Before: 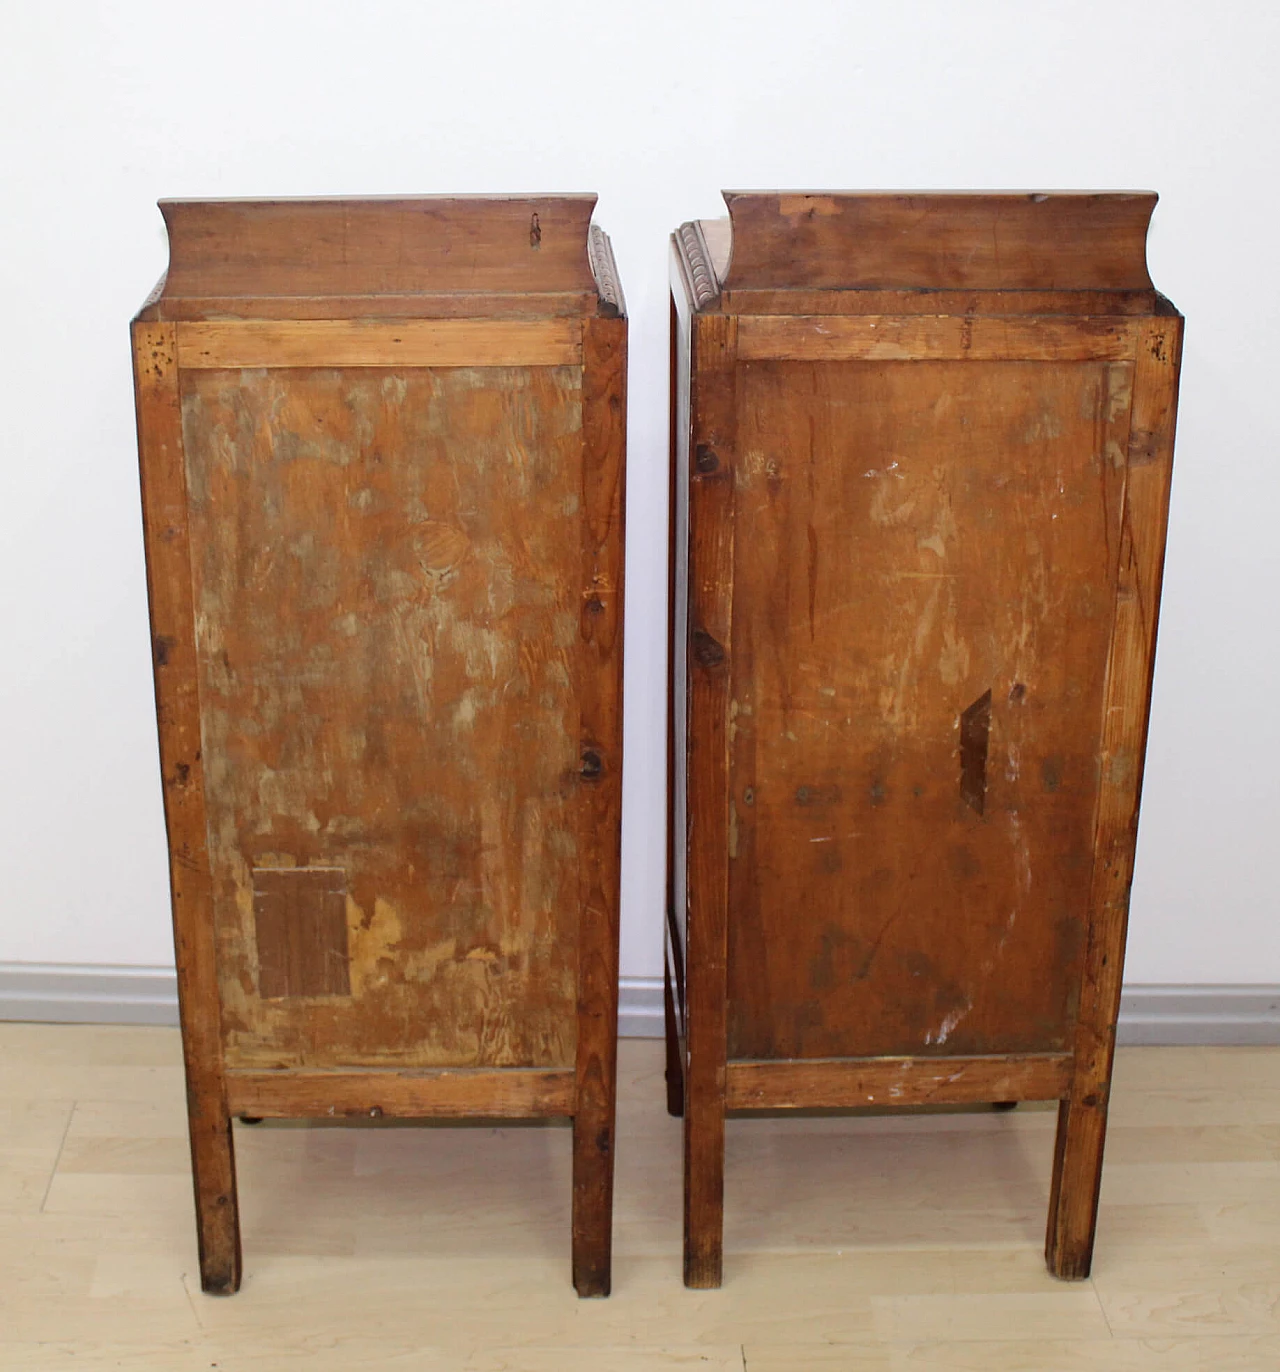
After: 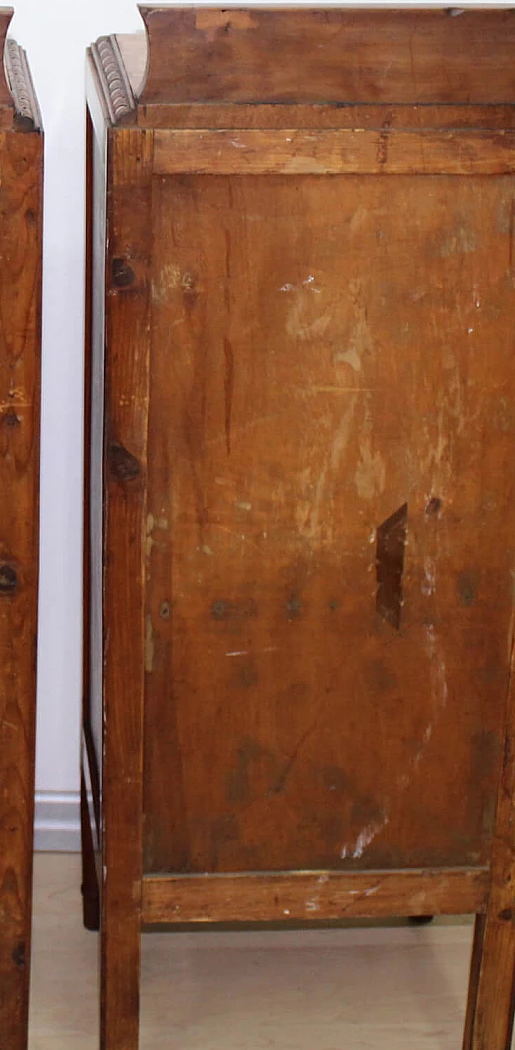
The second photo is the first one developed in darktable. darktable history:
crop: left 45.673%, top 13.579%, right 14.028%, bottom 9.841%
